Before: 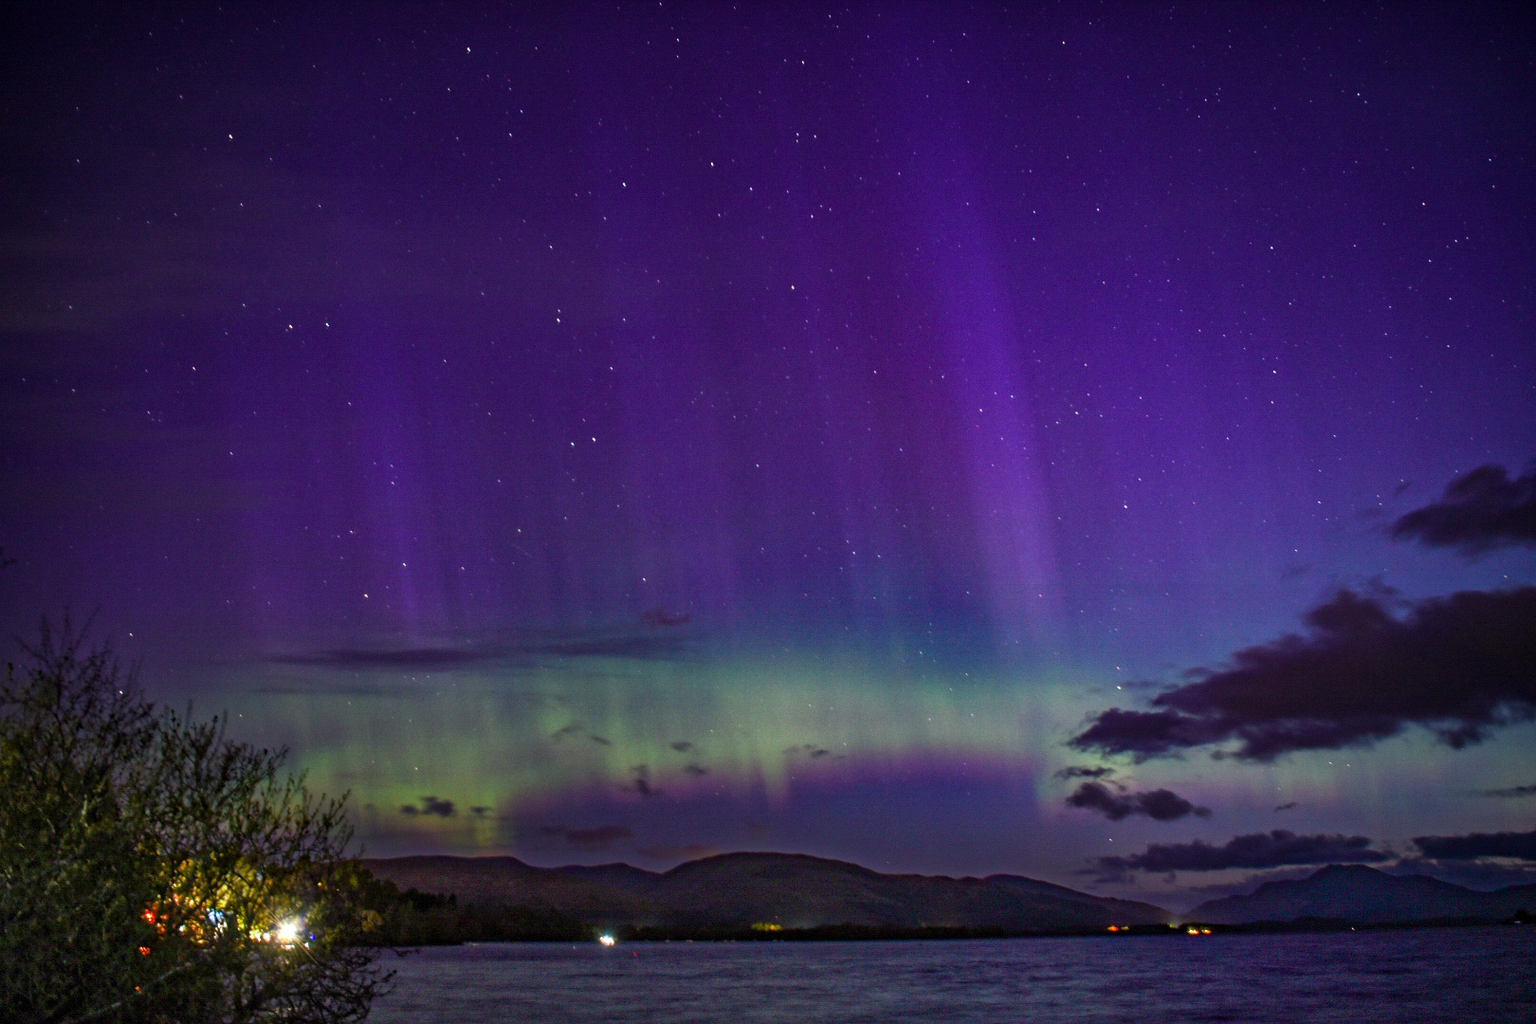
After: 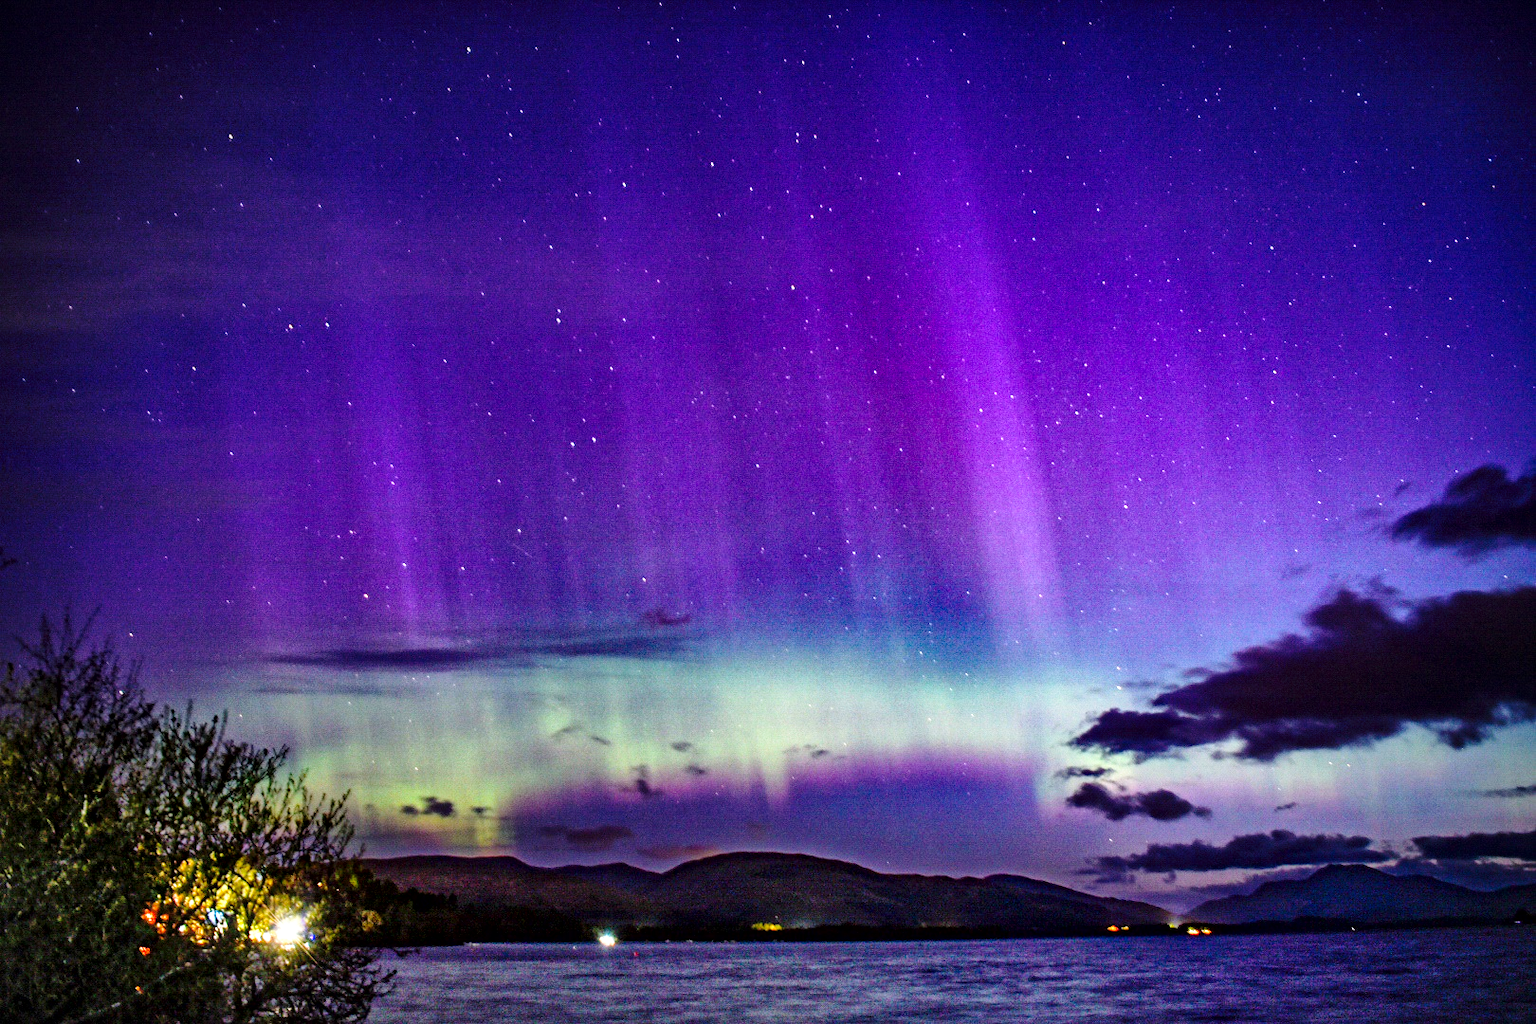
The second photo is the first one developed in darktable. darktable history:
local contrast: mode bilateral grid, contrast 100, coarseness 100, detail 165%, midtone range 0.2
base curve: curves: ch0 [(0, 0) (0.028, 0.03) (0.105, 0.232) (0.387, 0.748) (0.754, 0.968) (1, 1)], fusion 1, exposure shift 0.576, preserve colors none
